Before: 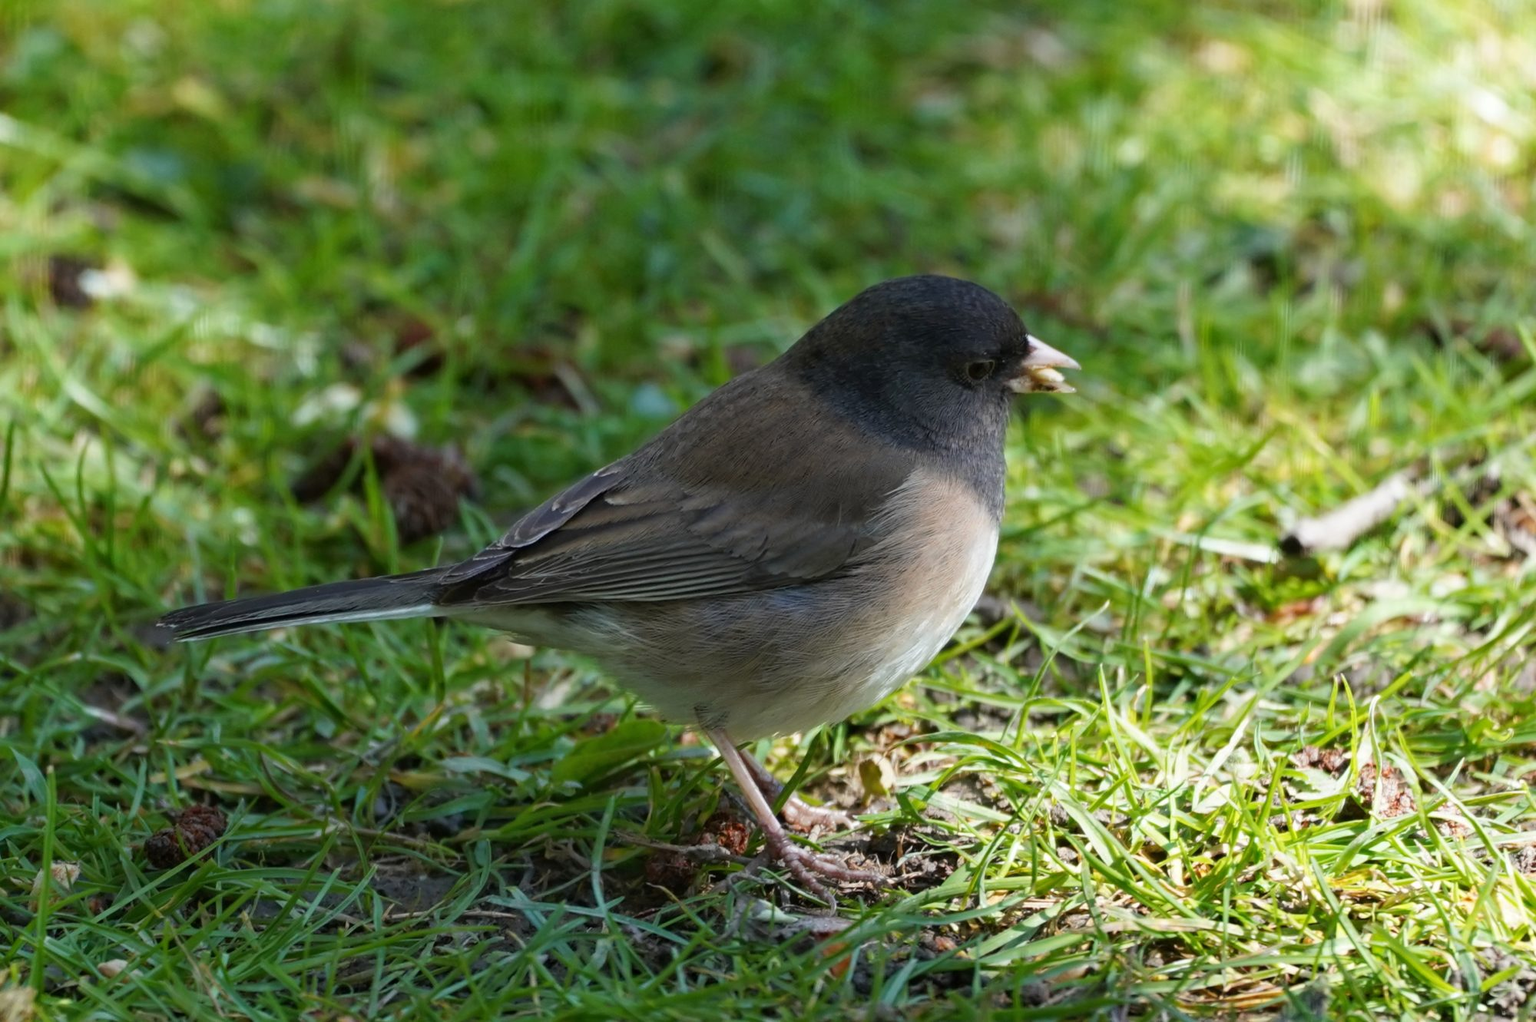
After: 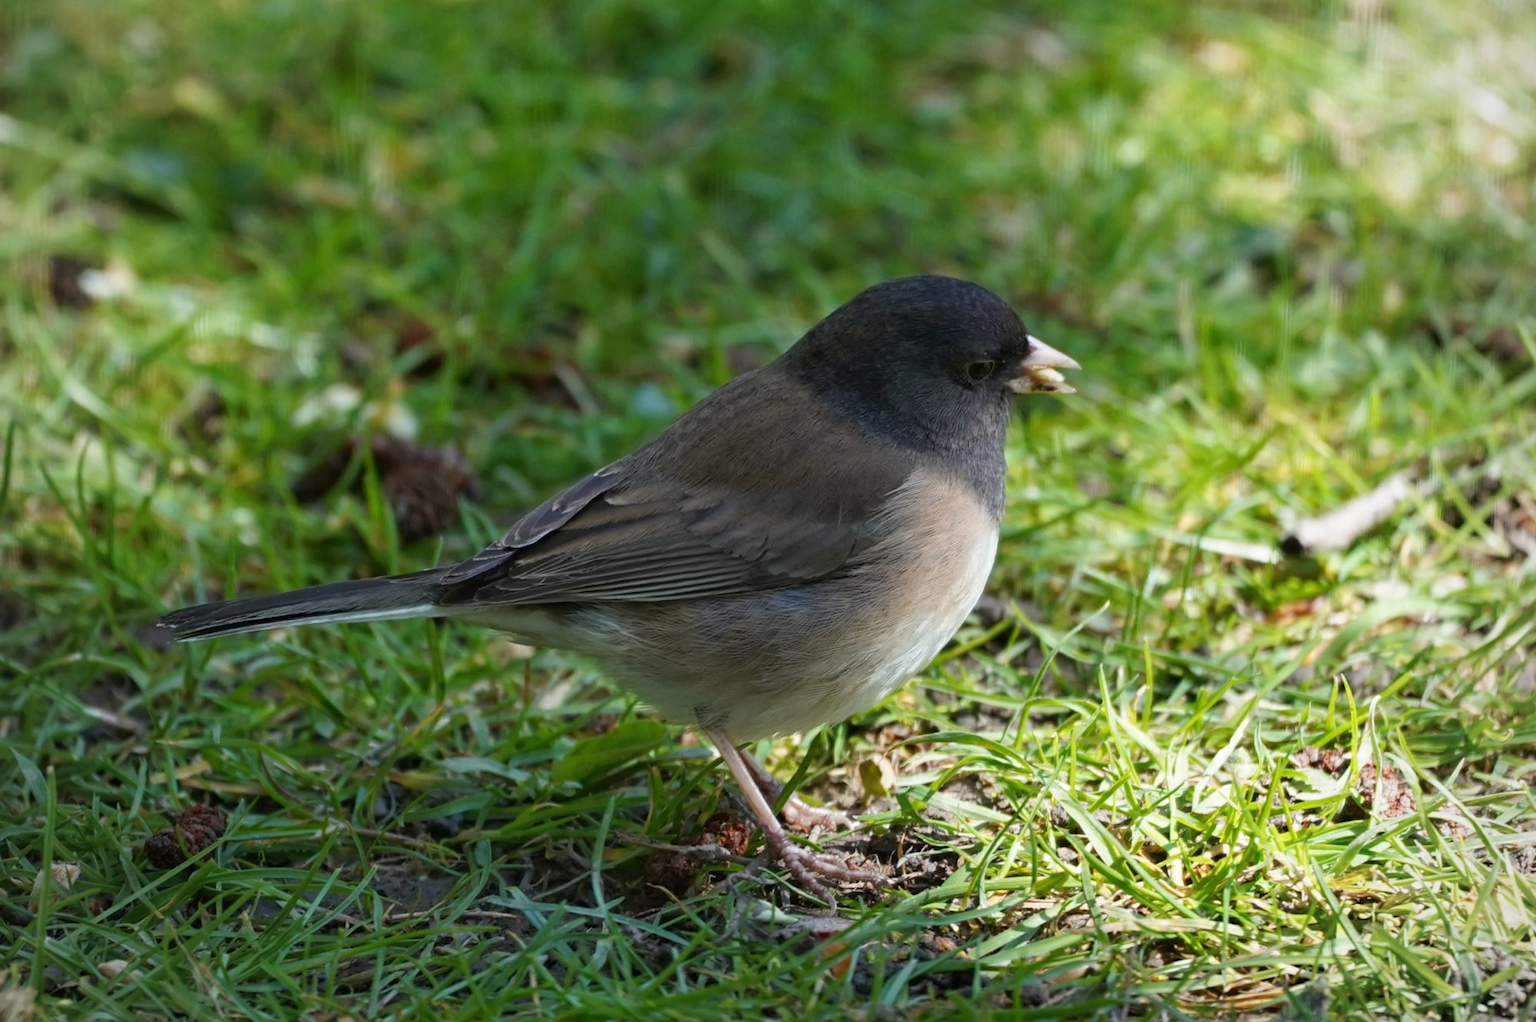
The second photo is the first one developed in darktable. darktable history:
vignetting: fall-off radius 60.91%
